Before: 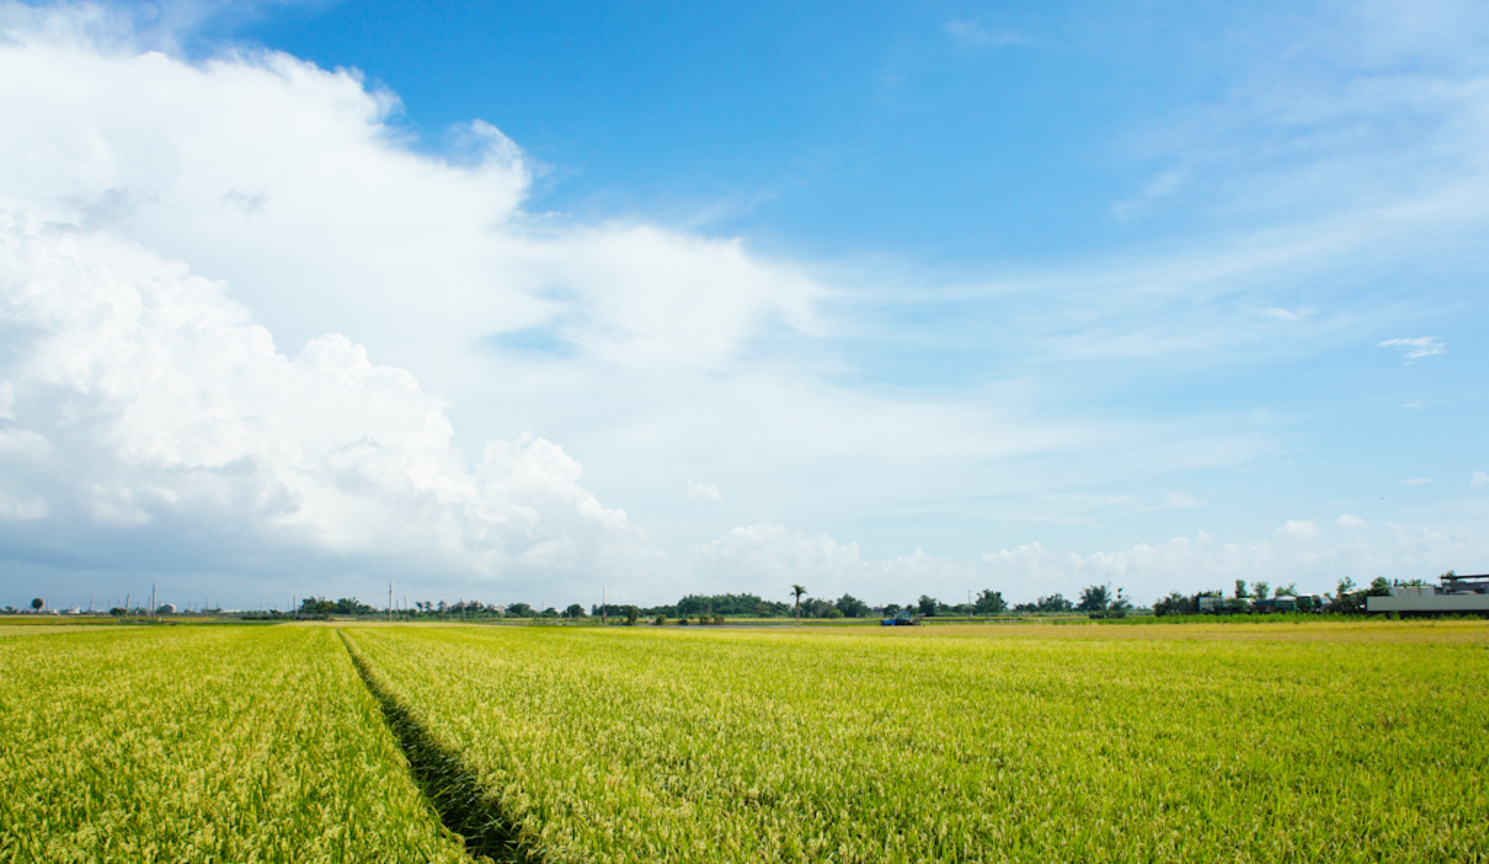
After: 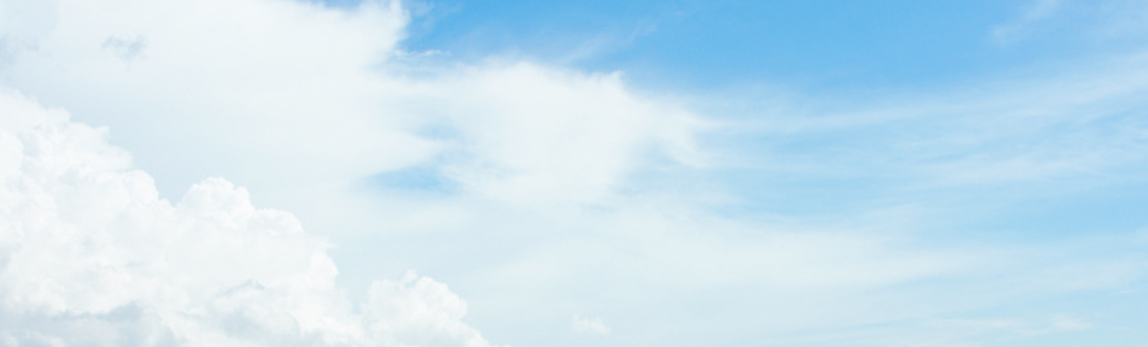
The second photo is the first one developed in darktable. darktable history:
rotate and perspective: rotation -1.42°, crop left 0.016, crop right 0.984, crop top 0.035, crop bottom 0.965
crop: left 7.036%, top 18.398%, right 14.379%, bottom 40.043%
